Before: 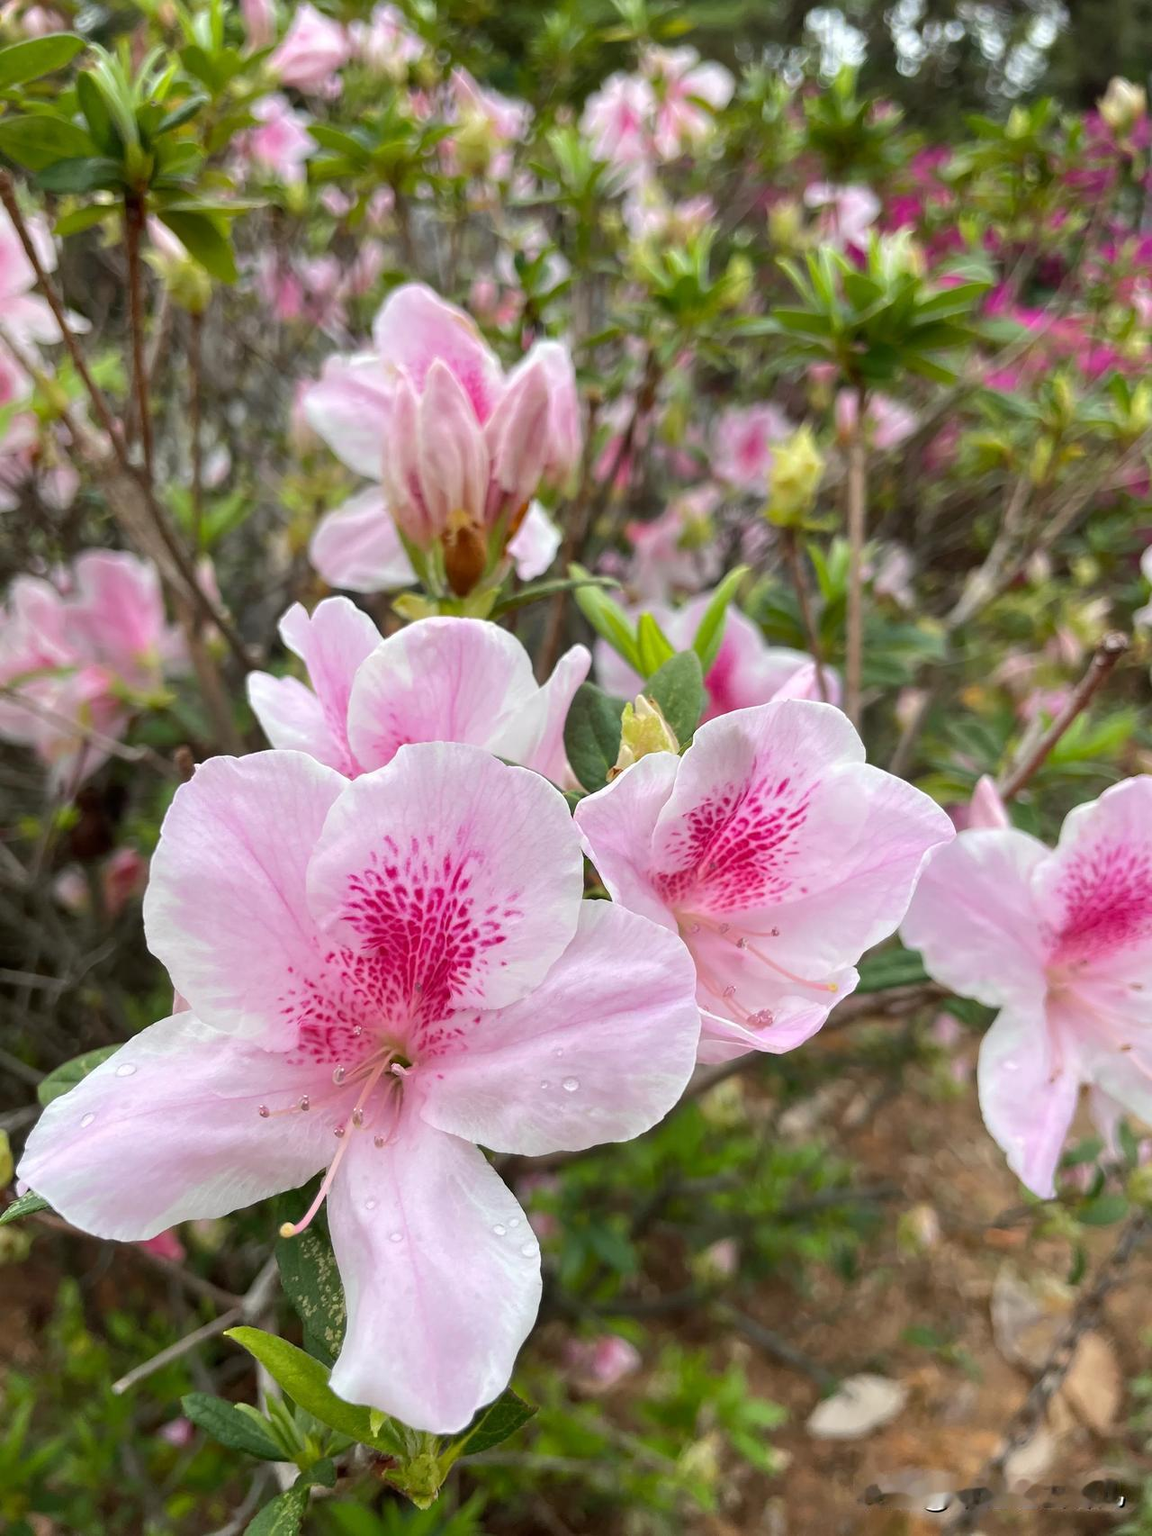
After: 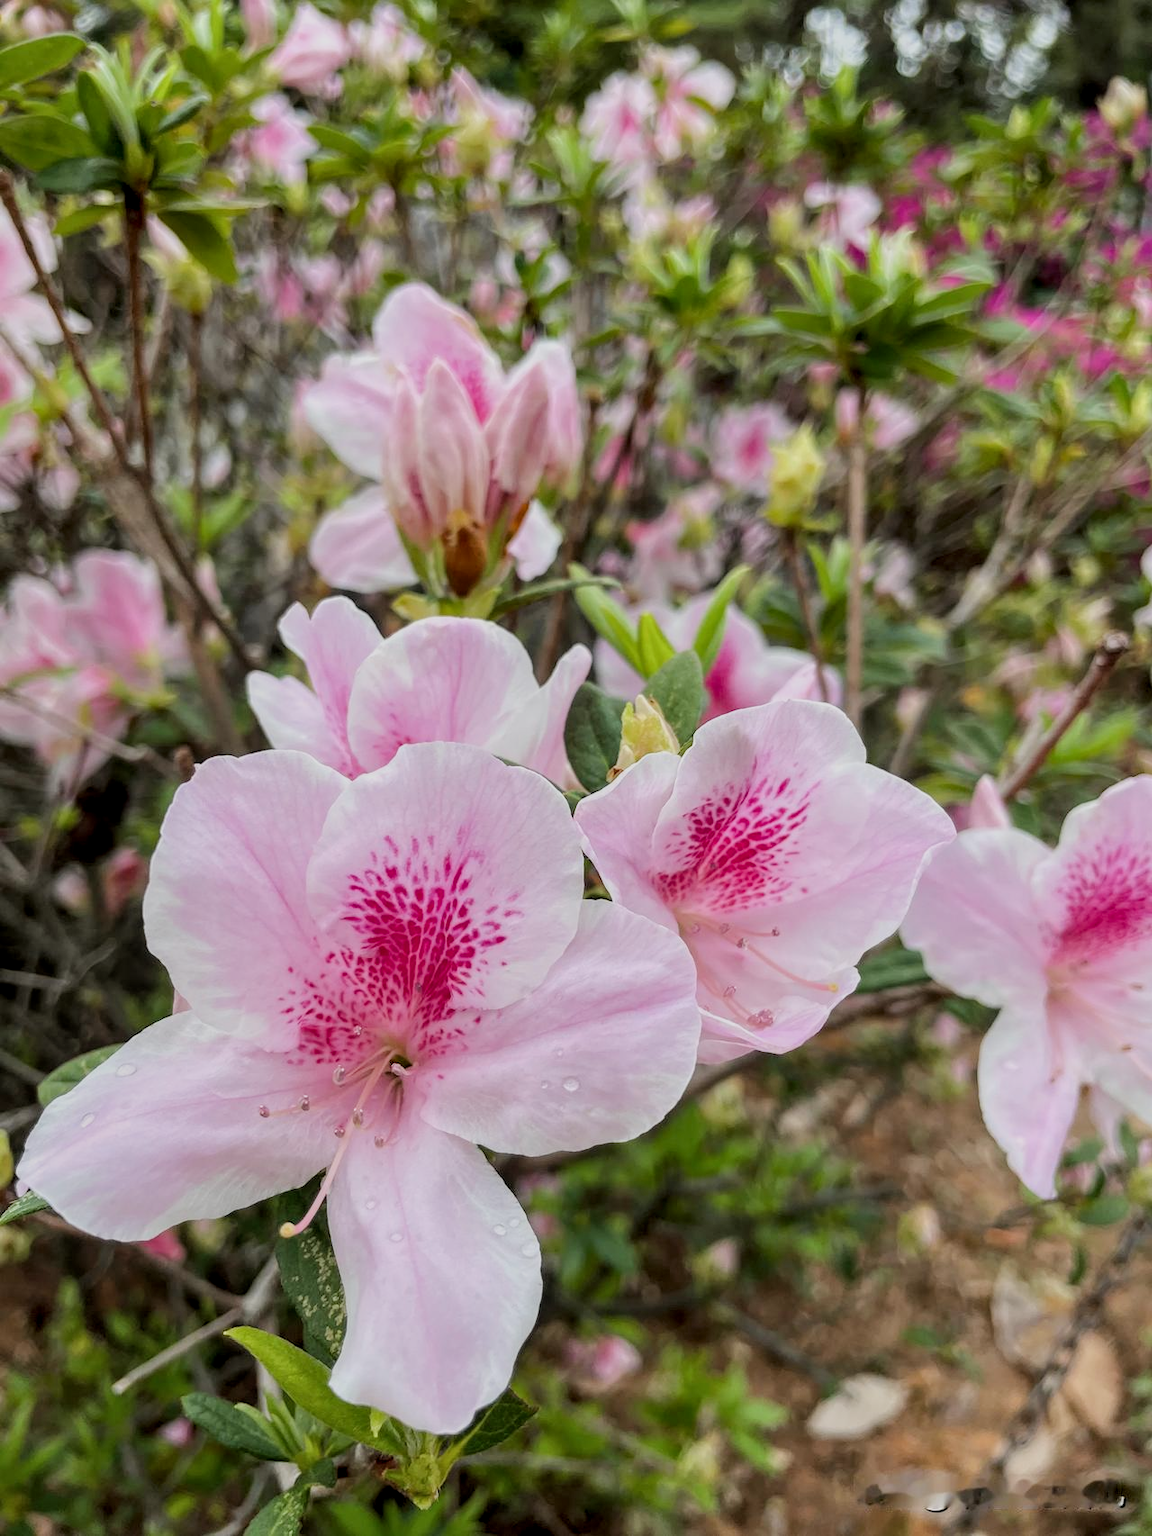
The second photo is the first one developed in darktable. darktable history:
local contrast: on, module defaults
color correction: highlights a* 0.04, highlights b* -0.616
filmic rgb: black relative exposure -7.65 EV, white relative exposure 4.56 EV, hardness 3.61
